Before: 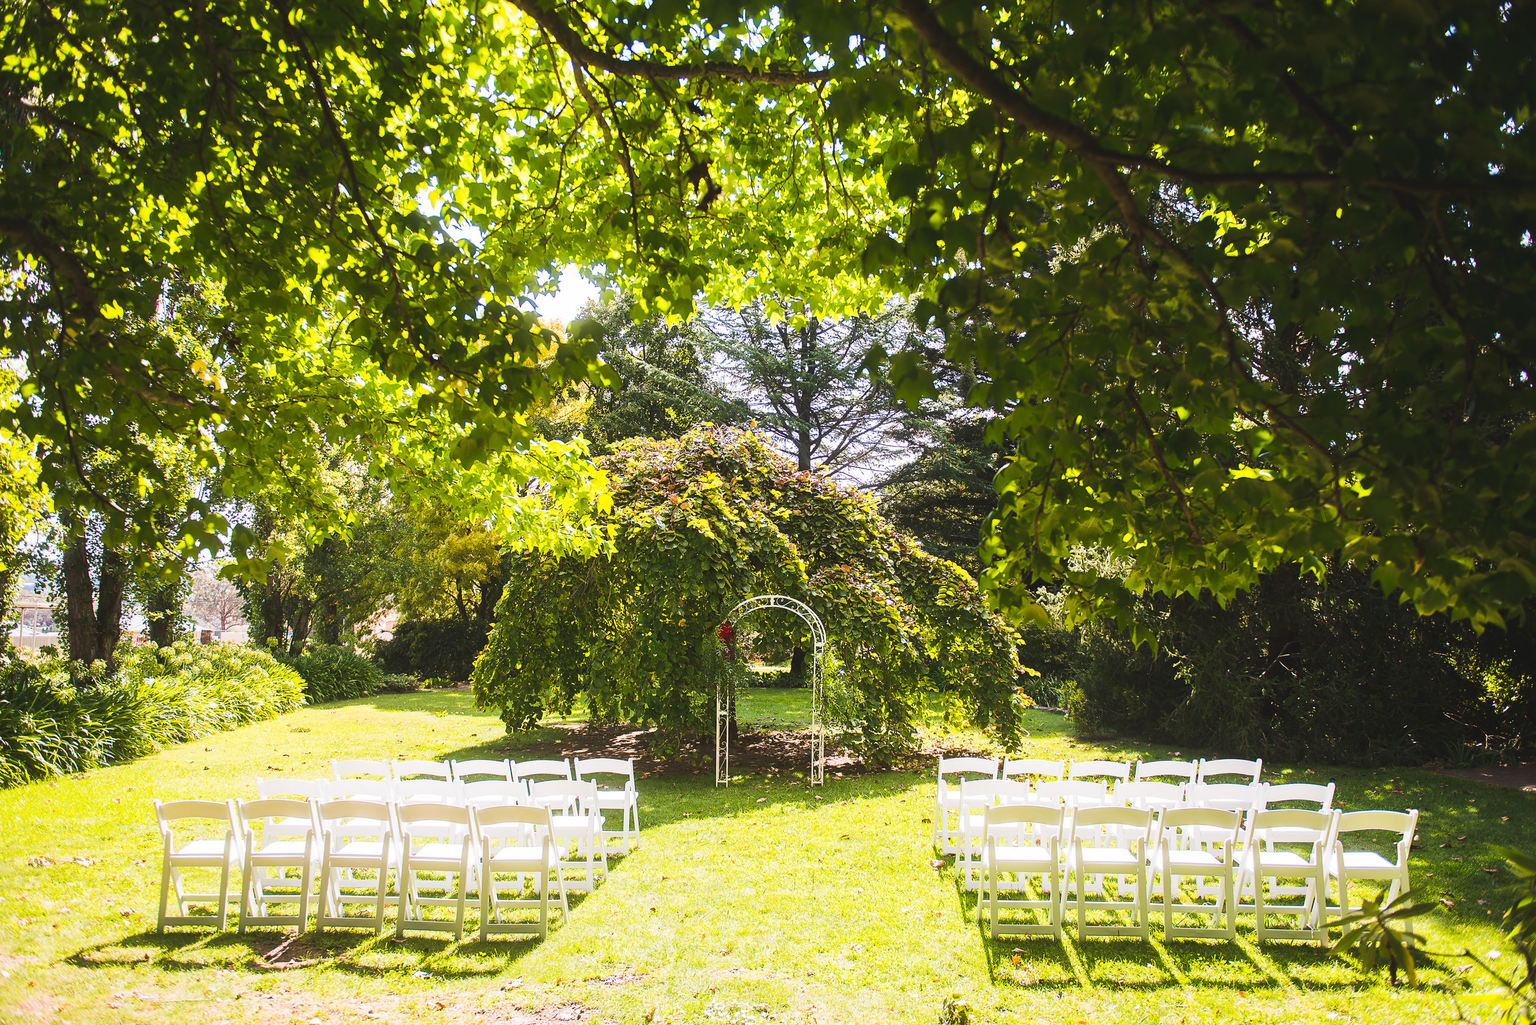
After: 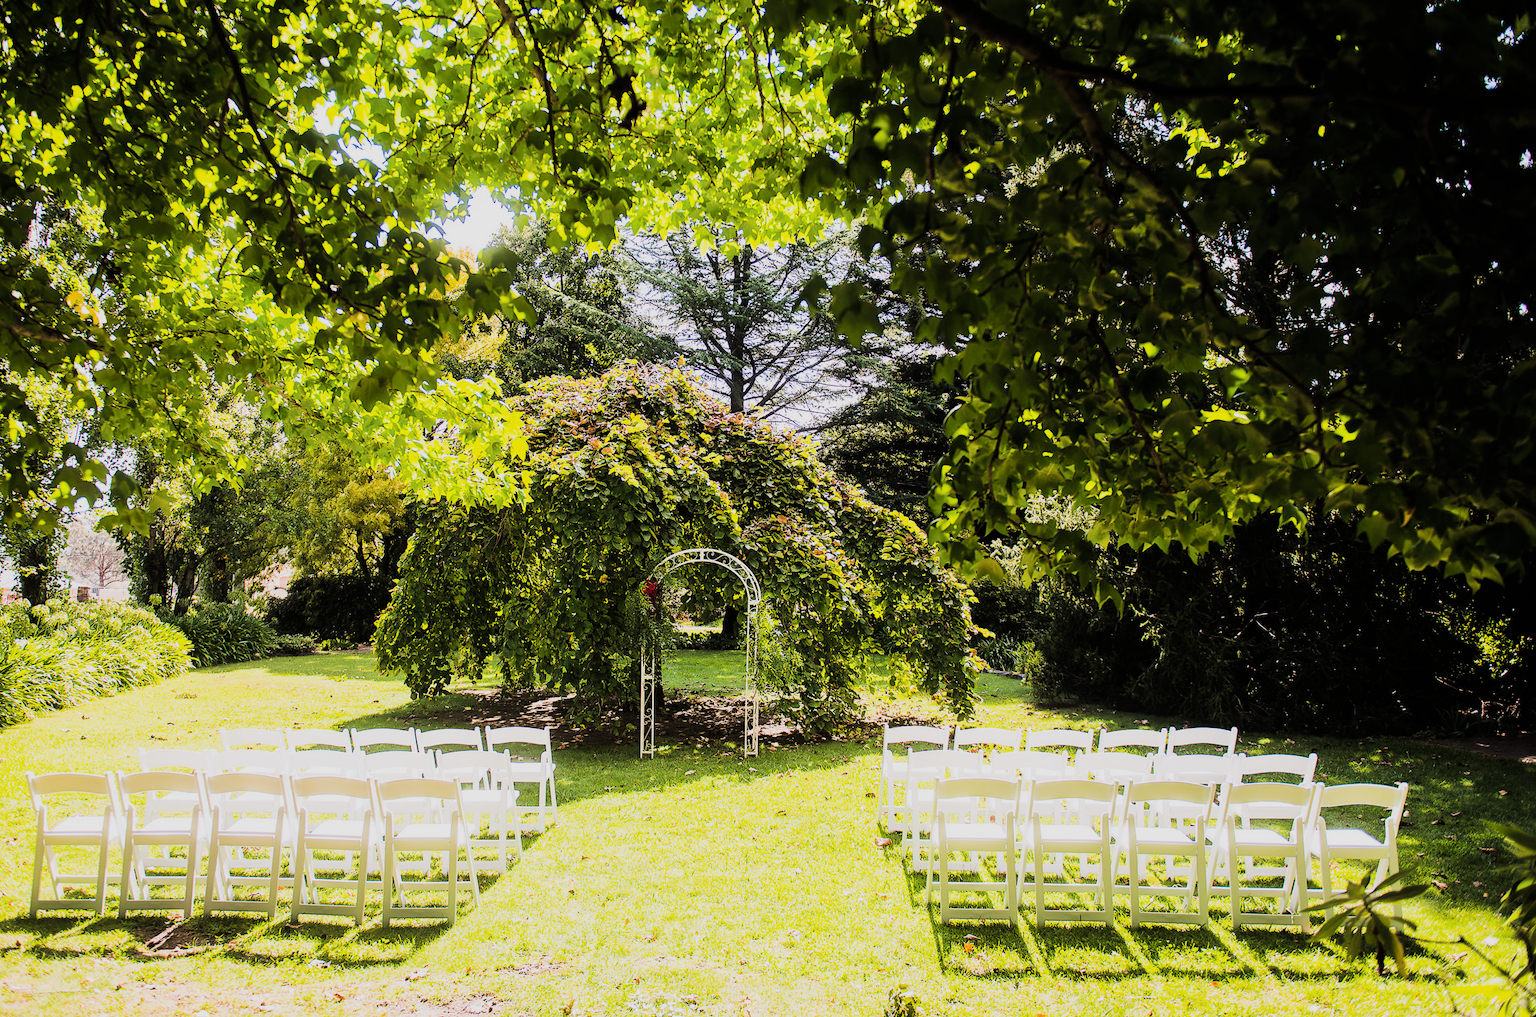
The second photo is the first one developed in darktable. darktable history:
crop and rotate: left 8.517%, top 9.169%
filmic rgb: black relative exposure -5.09 EV, white relative exposure 3.97 EV, hardness 2.88, contrast 1.301, iterations of high-quality reconstruction 10
